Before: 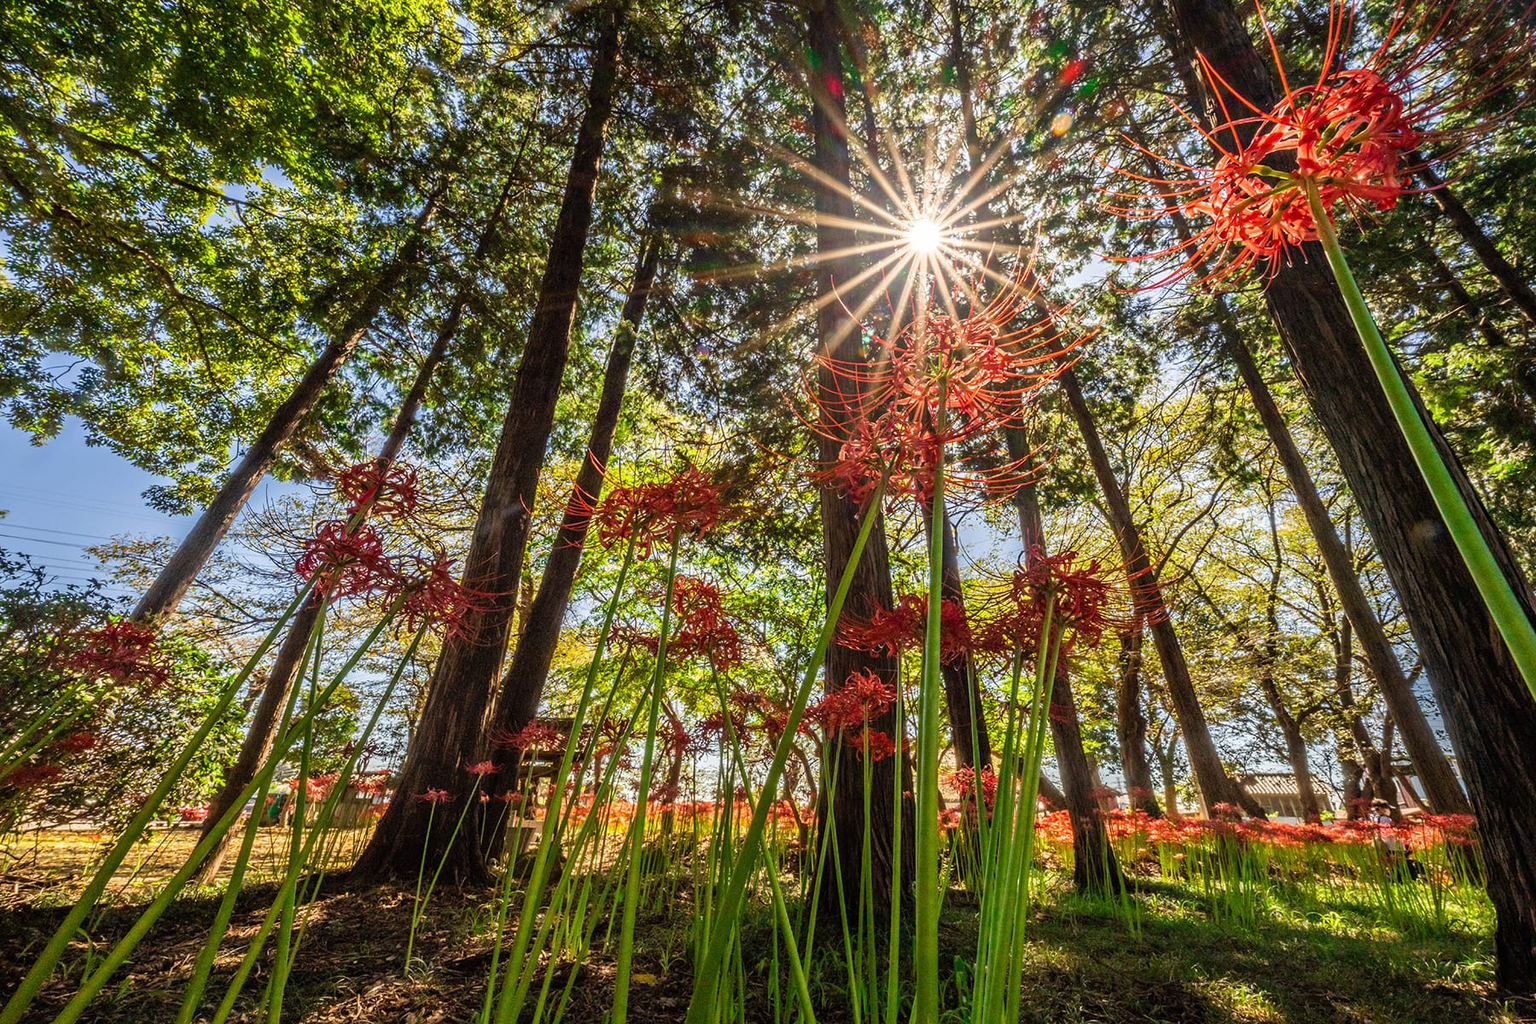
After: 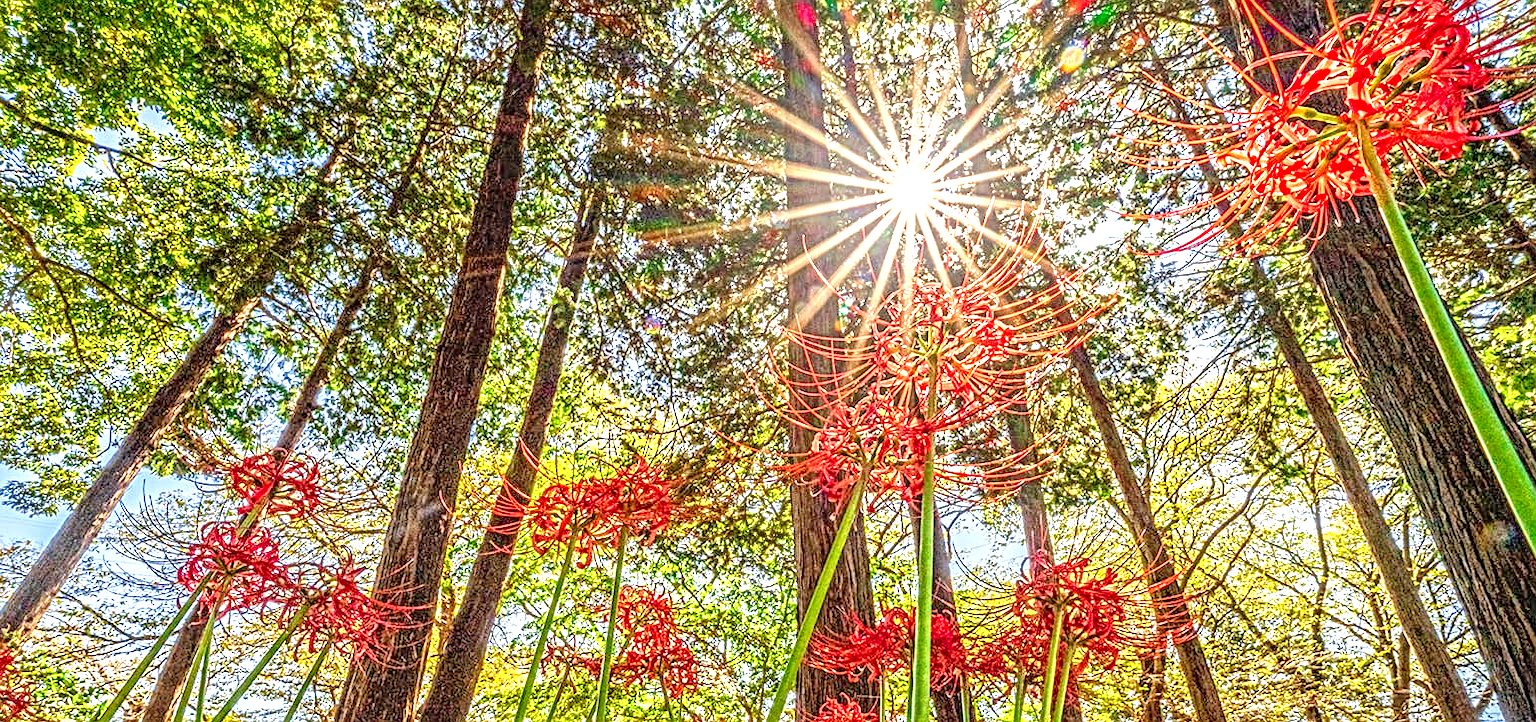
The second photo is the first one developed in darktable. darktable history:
local contrast: mode bilateral grid, contrast 20, coarseness 3, detail 300%, midtone range 0.2
crop and rotate: left 9.345%, top 7.22%, right 4.982%, bottom 32.331%
levels: levels [0.008, 0.318, 0.836]
